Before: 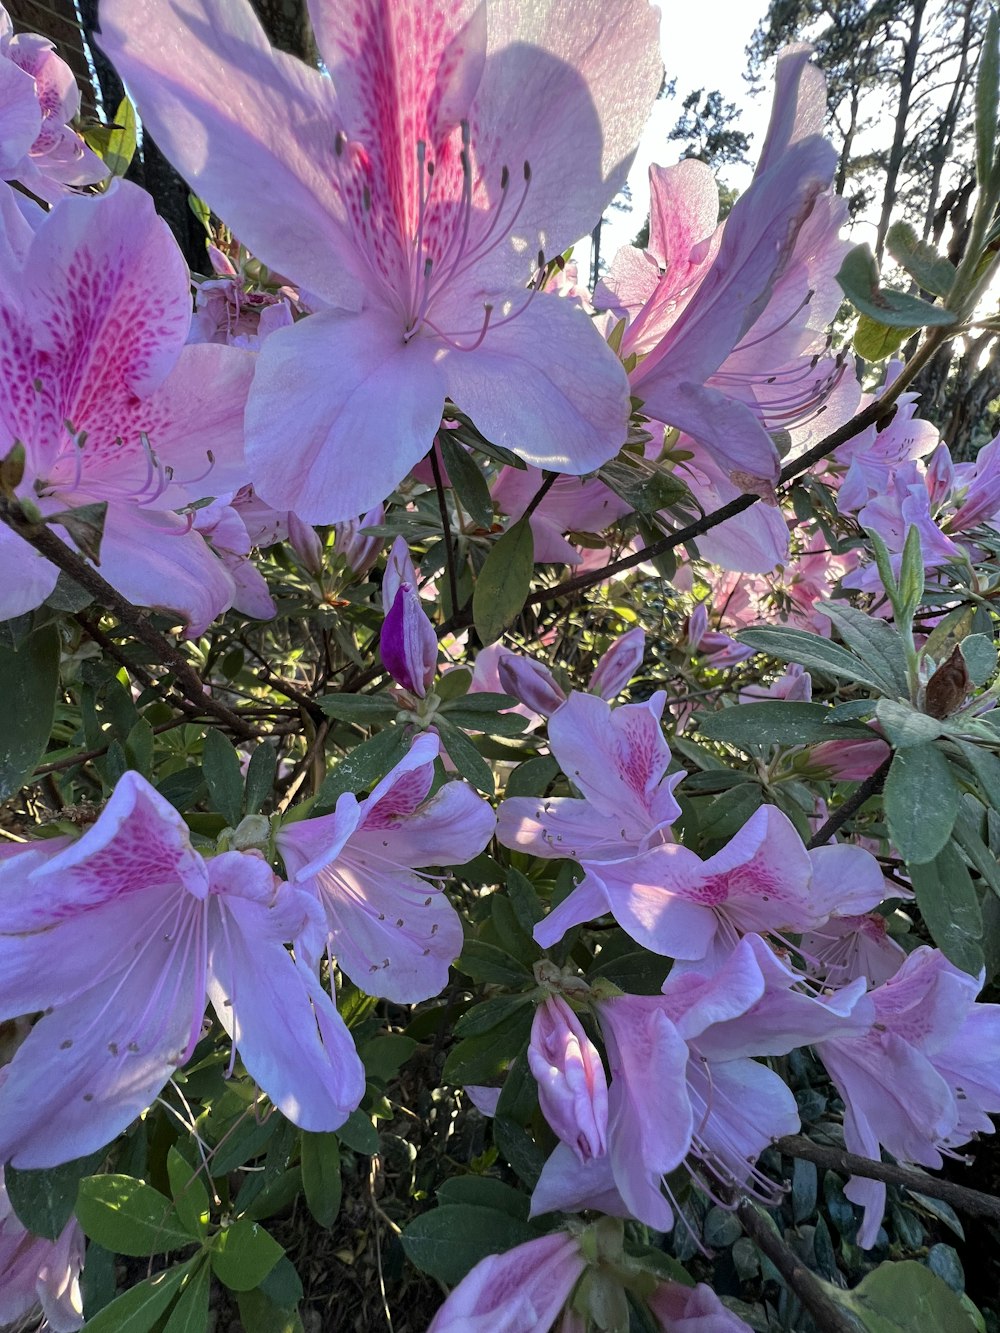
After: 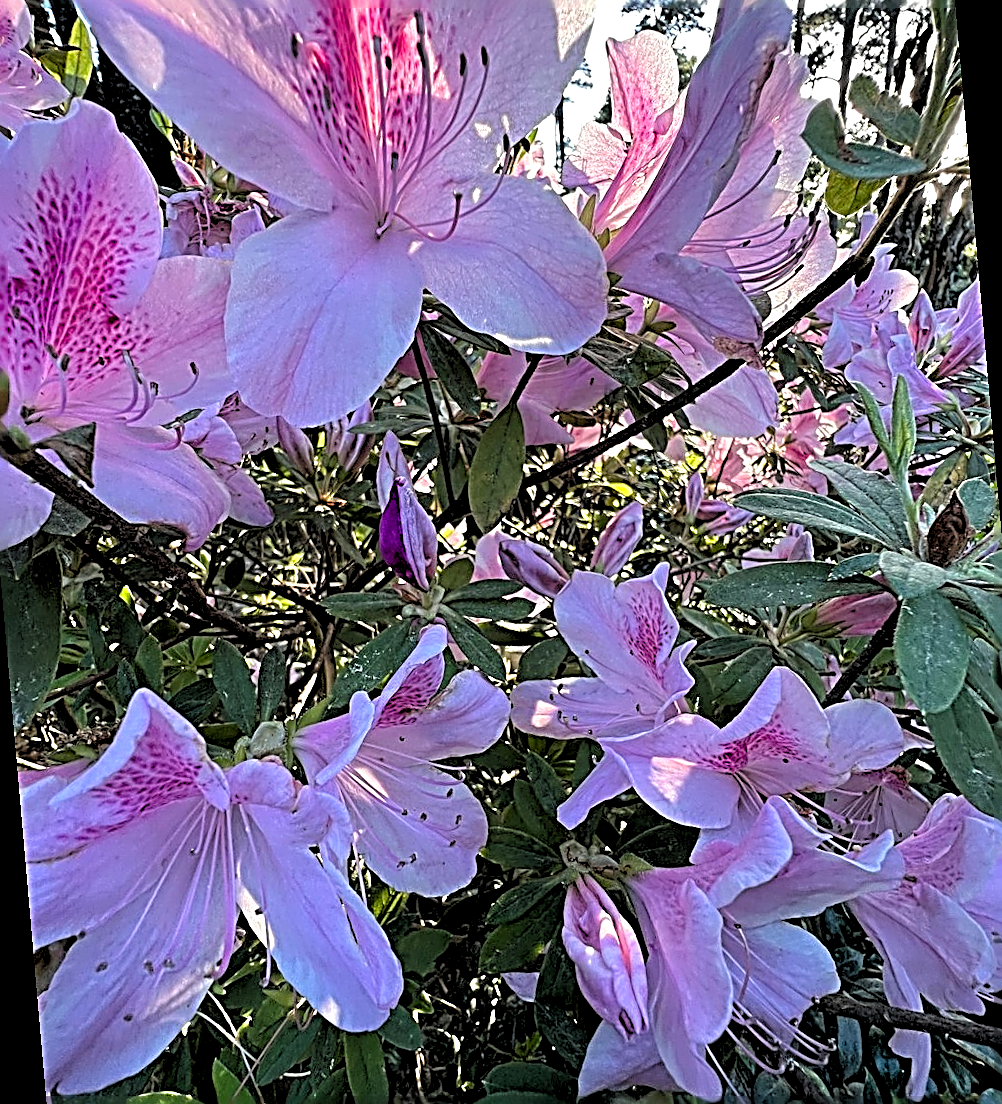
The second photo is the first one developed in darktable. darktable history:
rotate and perspective: rotation -5°, crop left 0.05, crop right 0.952, crop top 0.11, crop bottom 0.89
rgb levels: levels [[0.013, 0.434, 0.89], [0, 0.5, 1], [0, 0.5, 1]]
sharpen: radius 3.158, amount 1.731
